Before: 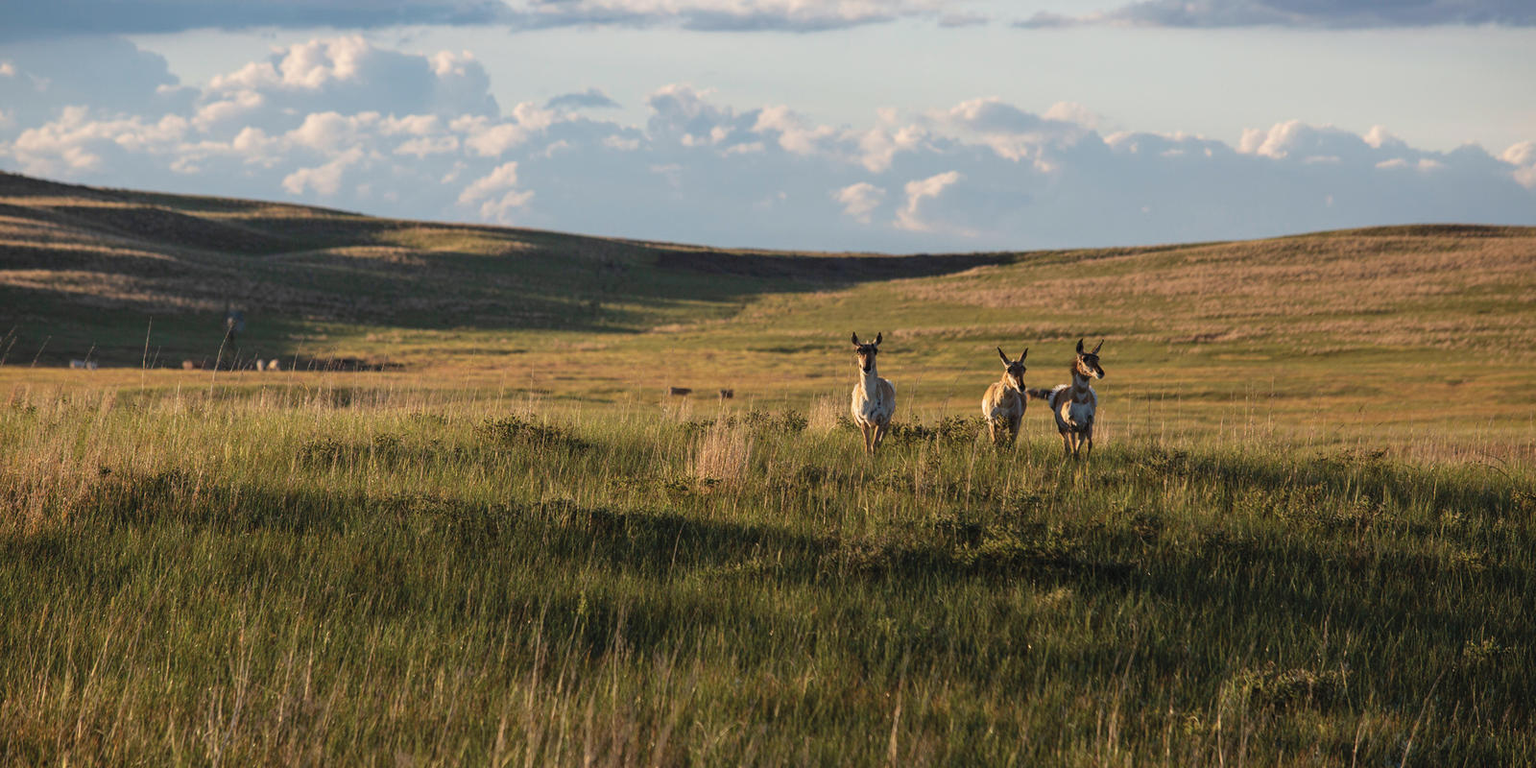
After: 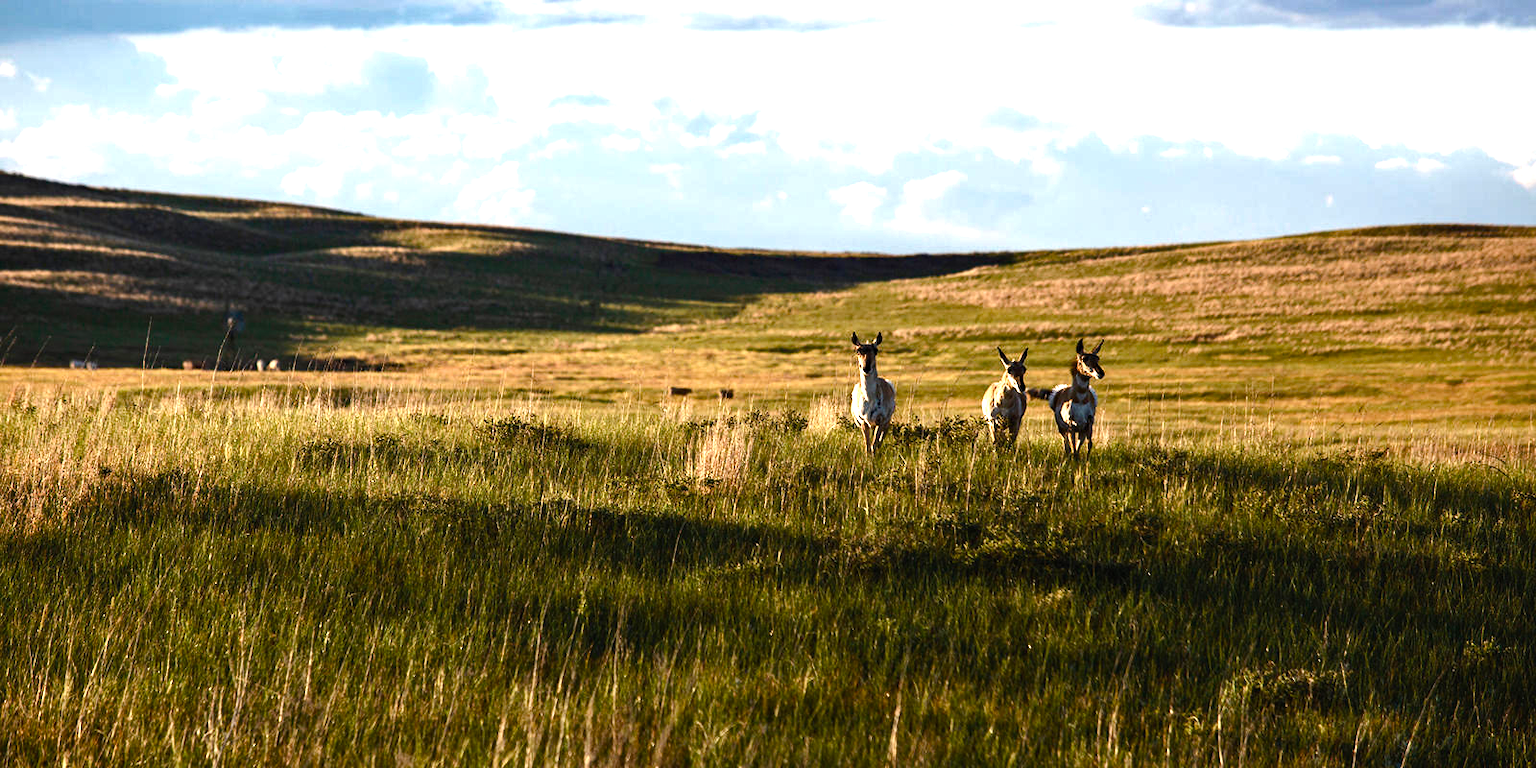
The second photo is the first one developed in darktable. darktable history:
tone equalizer: -8 EV -1.08 EV, -7 EV -1.01 EV, -6 EV -0.867 EV, -5 EV -0.578 EV, -3 EV 0.578 EV, -2 EV 0.867 EV, -1 EV 1.01 EV, +0 EV 1.08 EV, edges refinement/feathering 500, mask exposure compensation -1.57 EV, preserve details no
color balance rgb: perceptual saturation grading › global saturation 25%, perceptual saturation grading › highlights -50%, perceptual saturation grading › shadows 30%, perceptual brilliance grading › global brilliance 12%, global vibrance 20%
haze removal: strength 0.25, distance 0.25, compatibility mode true, adaptive false
